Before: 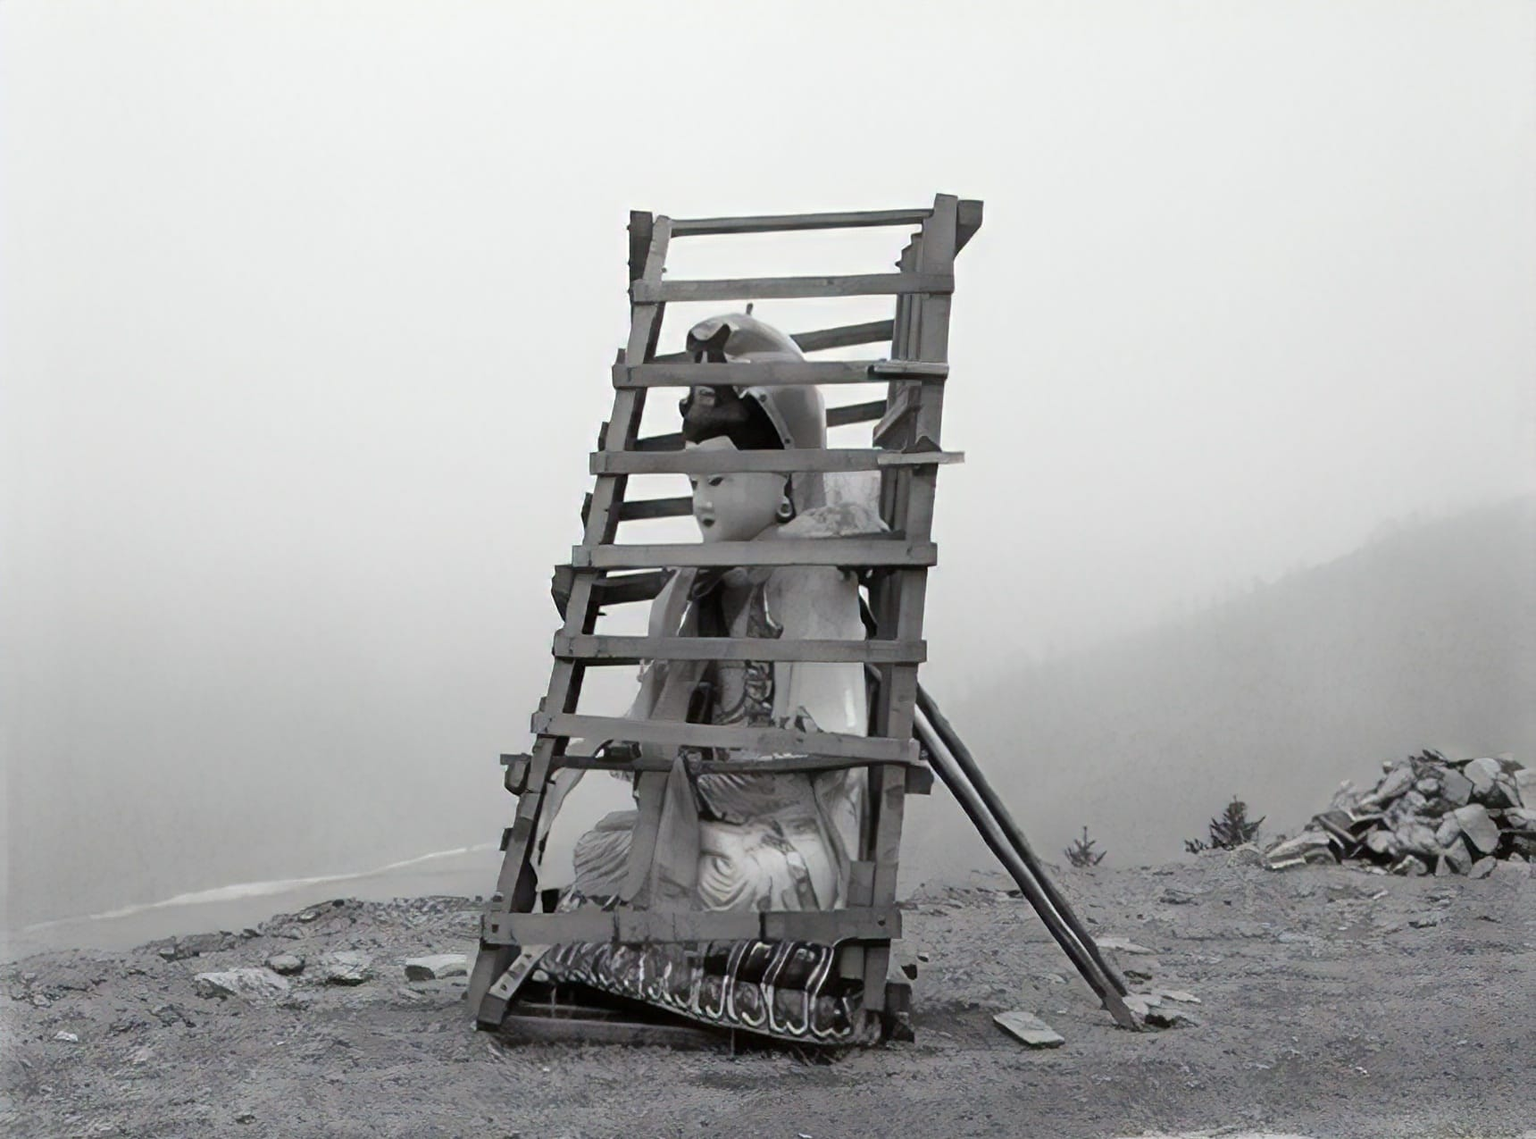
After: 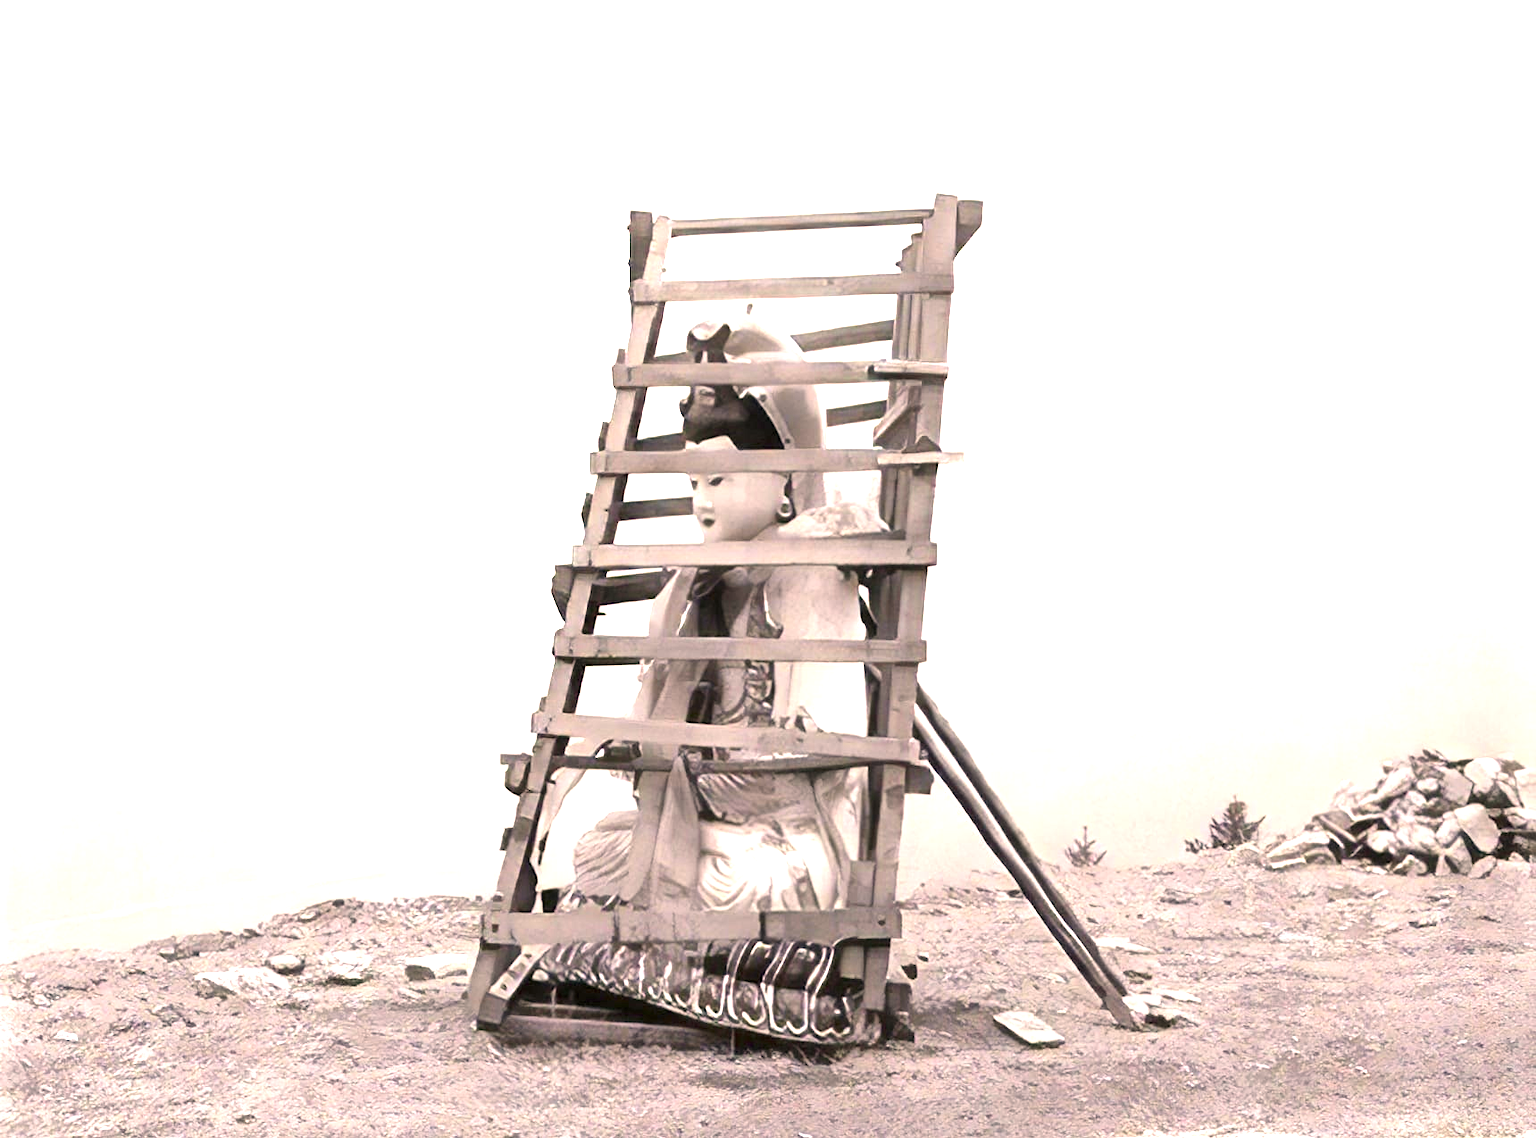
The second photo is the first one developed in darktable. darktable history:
color correction: highlights a* 11.96, highlights b* 11.58
exposure: black level correction 0, exposure 1.75 EV, compensate exposure bias true, compensate highlight preservation false
